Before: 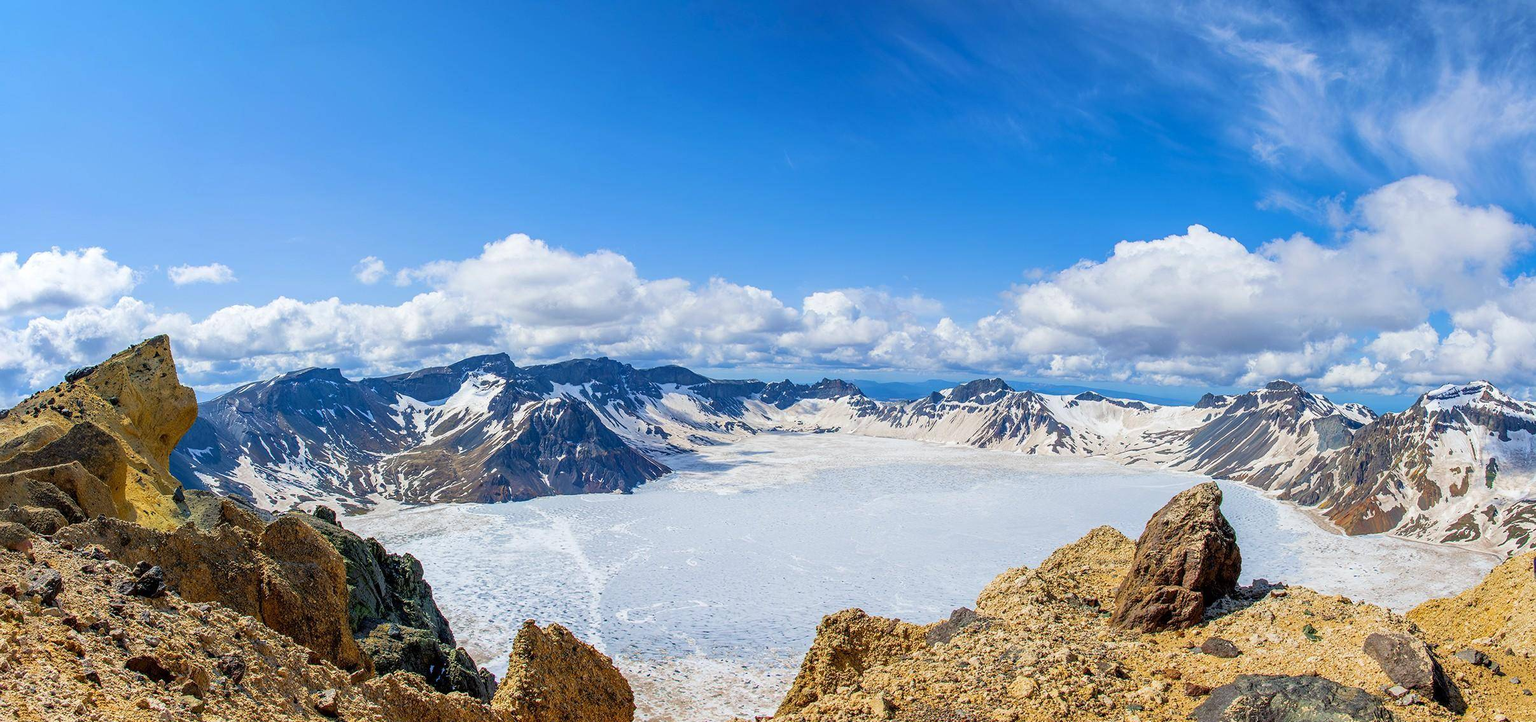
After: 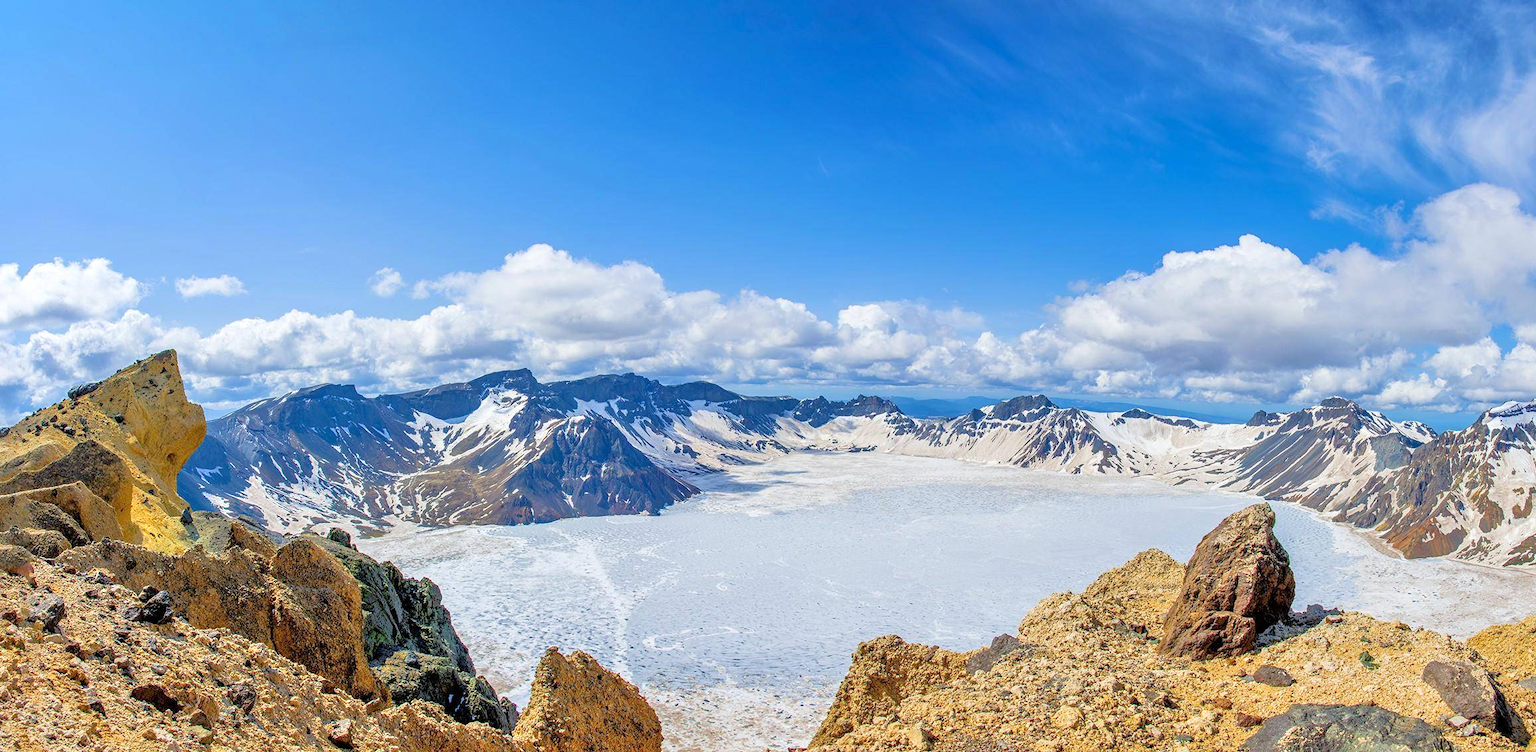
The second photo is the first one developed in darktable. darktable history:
tone equalizer: -7 EV 0.15 EV, -6 EV 0.6 EV, -5 EV 1.15 EV, -4 EV 1.33 EV, -3 EV 1.15 EV, -2 EV 0.6 EV, -1 EV 0.15 EV, mask exposure compensation -0.5 EV
crop: right 4.126%, bottom 0.031%
